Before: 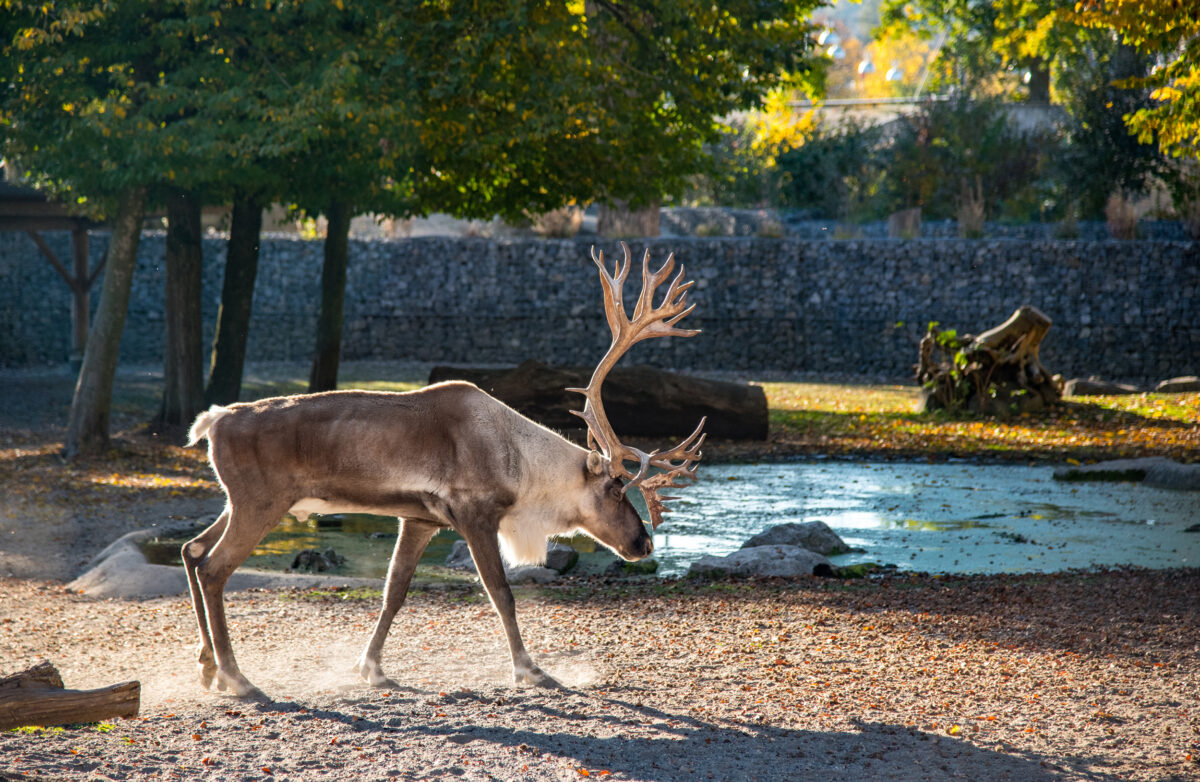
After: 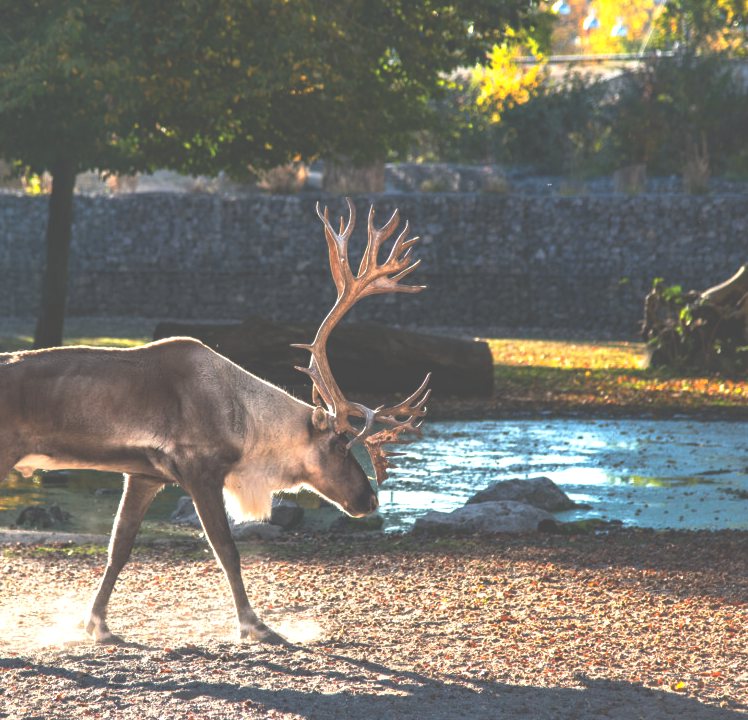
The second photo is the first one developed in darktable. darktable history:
crop and rotate: left 22.918%, top 5.629%, right 14.711%, bottom 2.247%
base curve: curves: ch0 [(0, 0) (0.595, 0.418) (1, 1)], preserve colors none
exposure: black level correction -0.071, exposure 0.5 EV, compensate highlight preservation false
